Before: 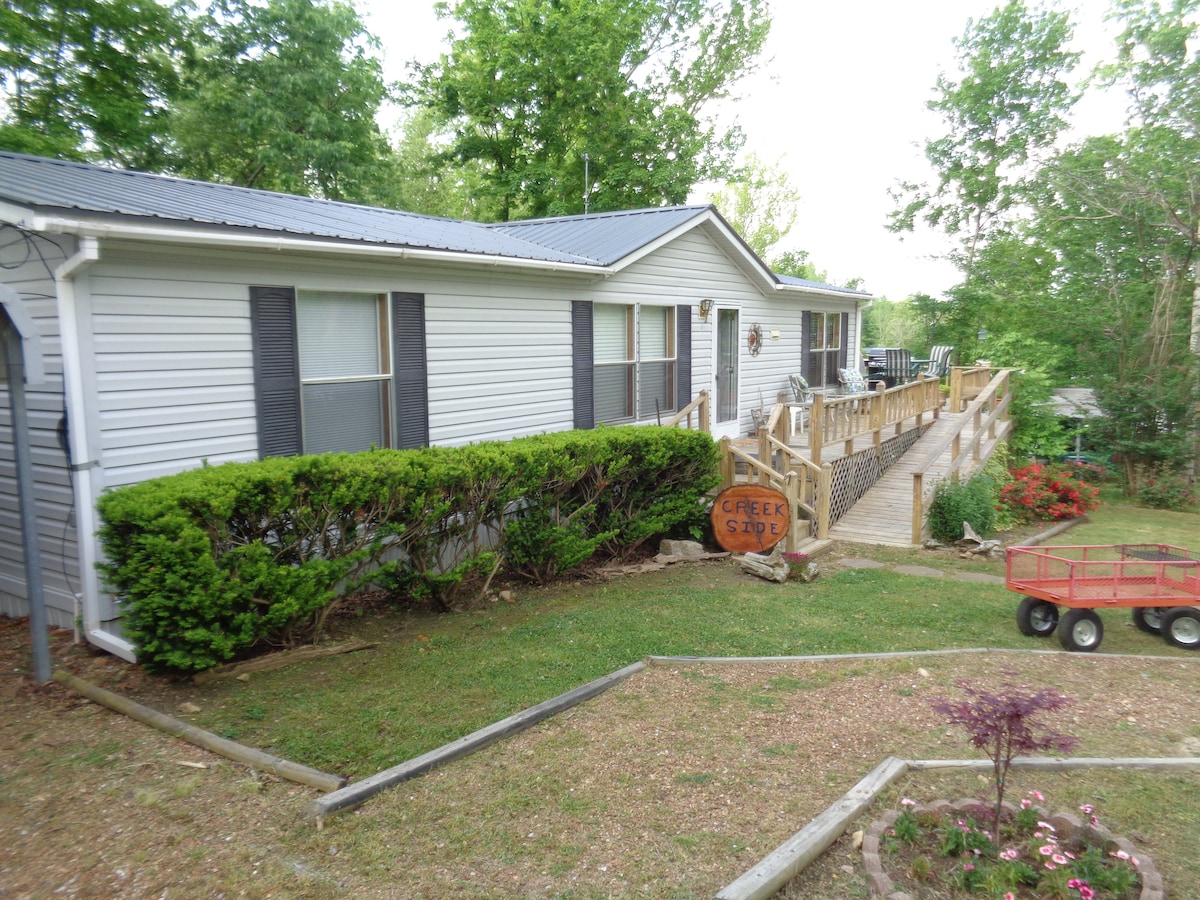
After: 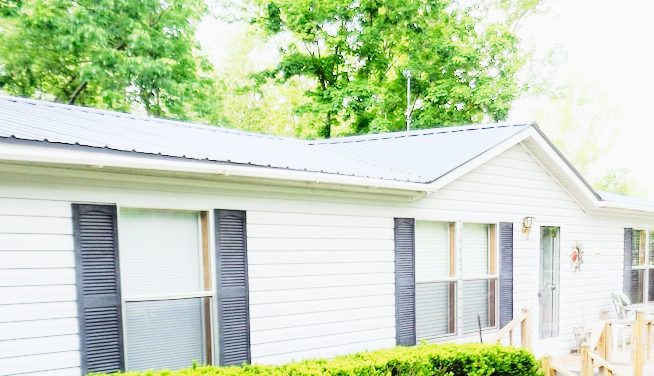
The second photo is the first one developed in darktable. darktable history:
tone curve: curves: ch0 [(0, 0) (0.187, 0.12) (0.392, 0.438) (0.704, 0.86) (0.858, 0.938) (1, 0.981)]; ch1 [(0, 0) (0.402, 0.36) (0.476, 0.456) (0.498, 0.501) (0.518, 0.521) (0.58, 0.598) (0.619, 0.663) (0.692, 0.744) (1, 1)]; ch2 [(0, 0) (0.427, 0.417) (0.483, 0.481) (0.503, 0.503) (0.526, 0.53) (0.563, 0.585) (0.626, 0.703) (0.699, 0.753) (0.997, 0.858)], preserve colors none
base curve: curves: ch0 [(0, 0) (0.028, 0.03) (0.121, 0.232) (0.46, 0.748) (0.859, 0.968) (1, 1)]
crop: left 14.843%, top 9.313%, right 30.601%, bottom 48.833%
